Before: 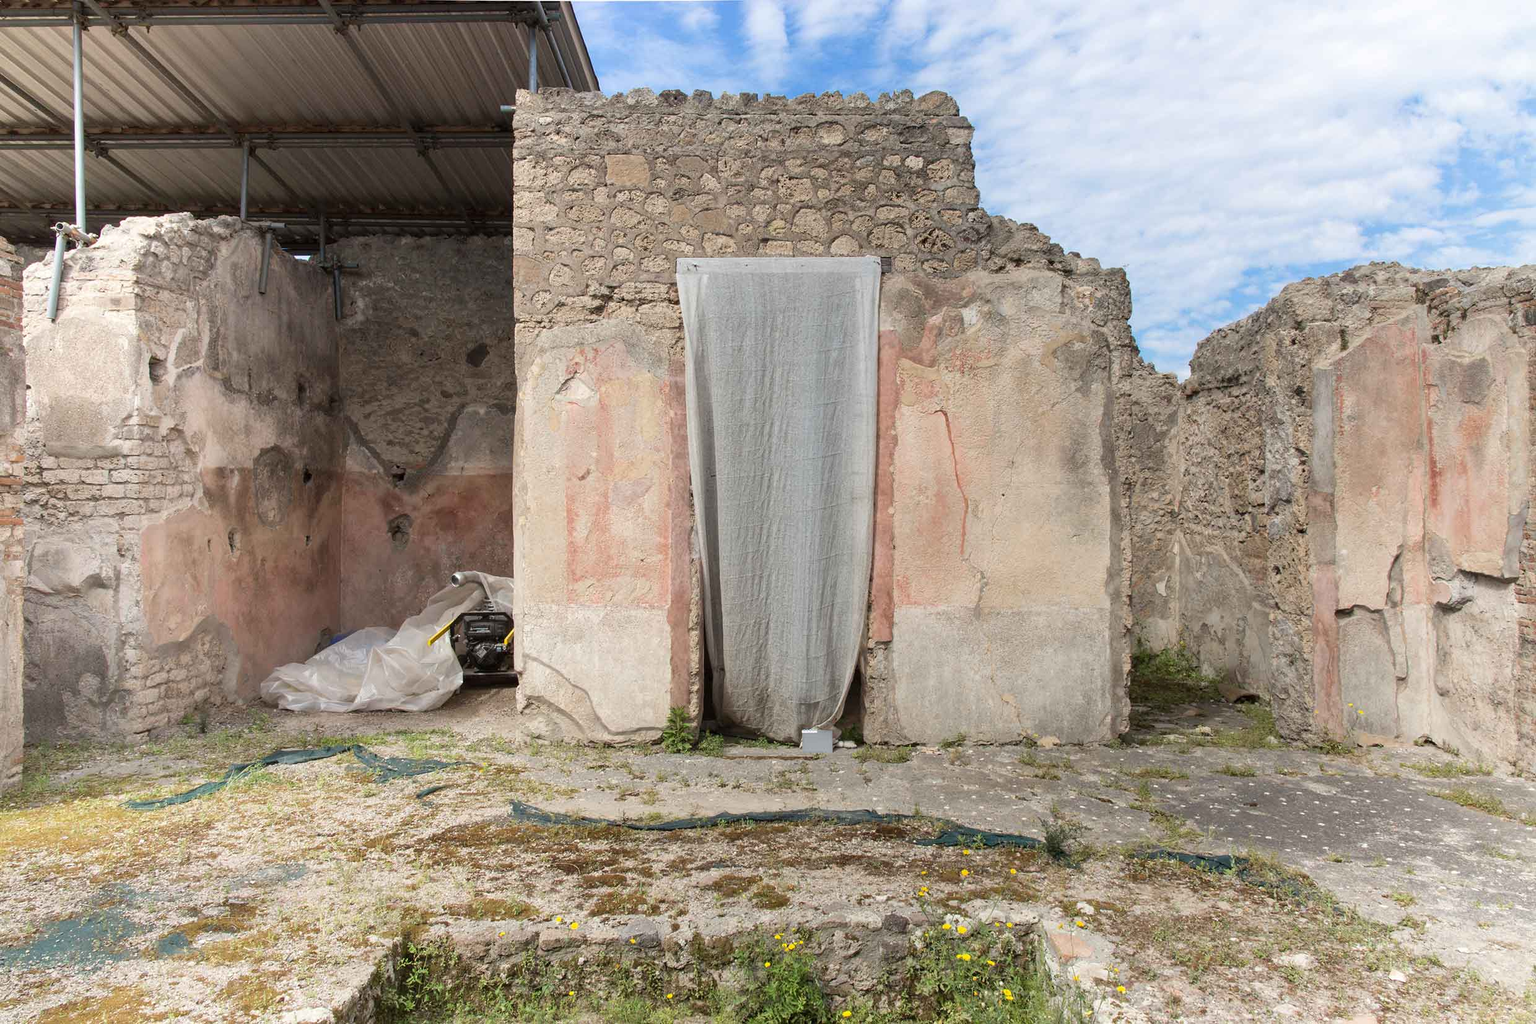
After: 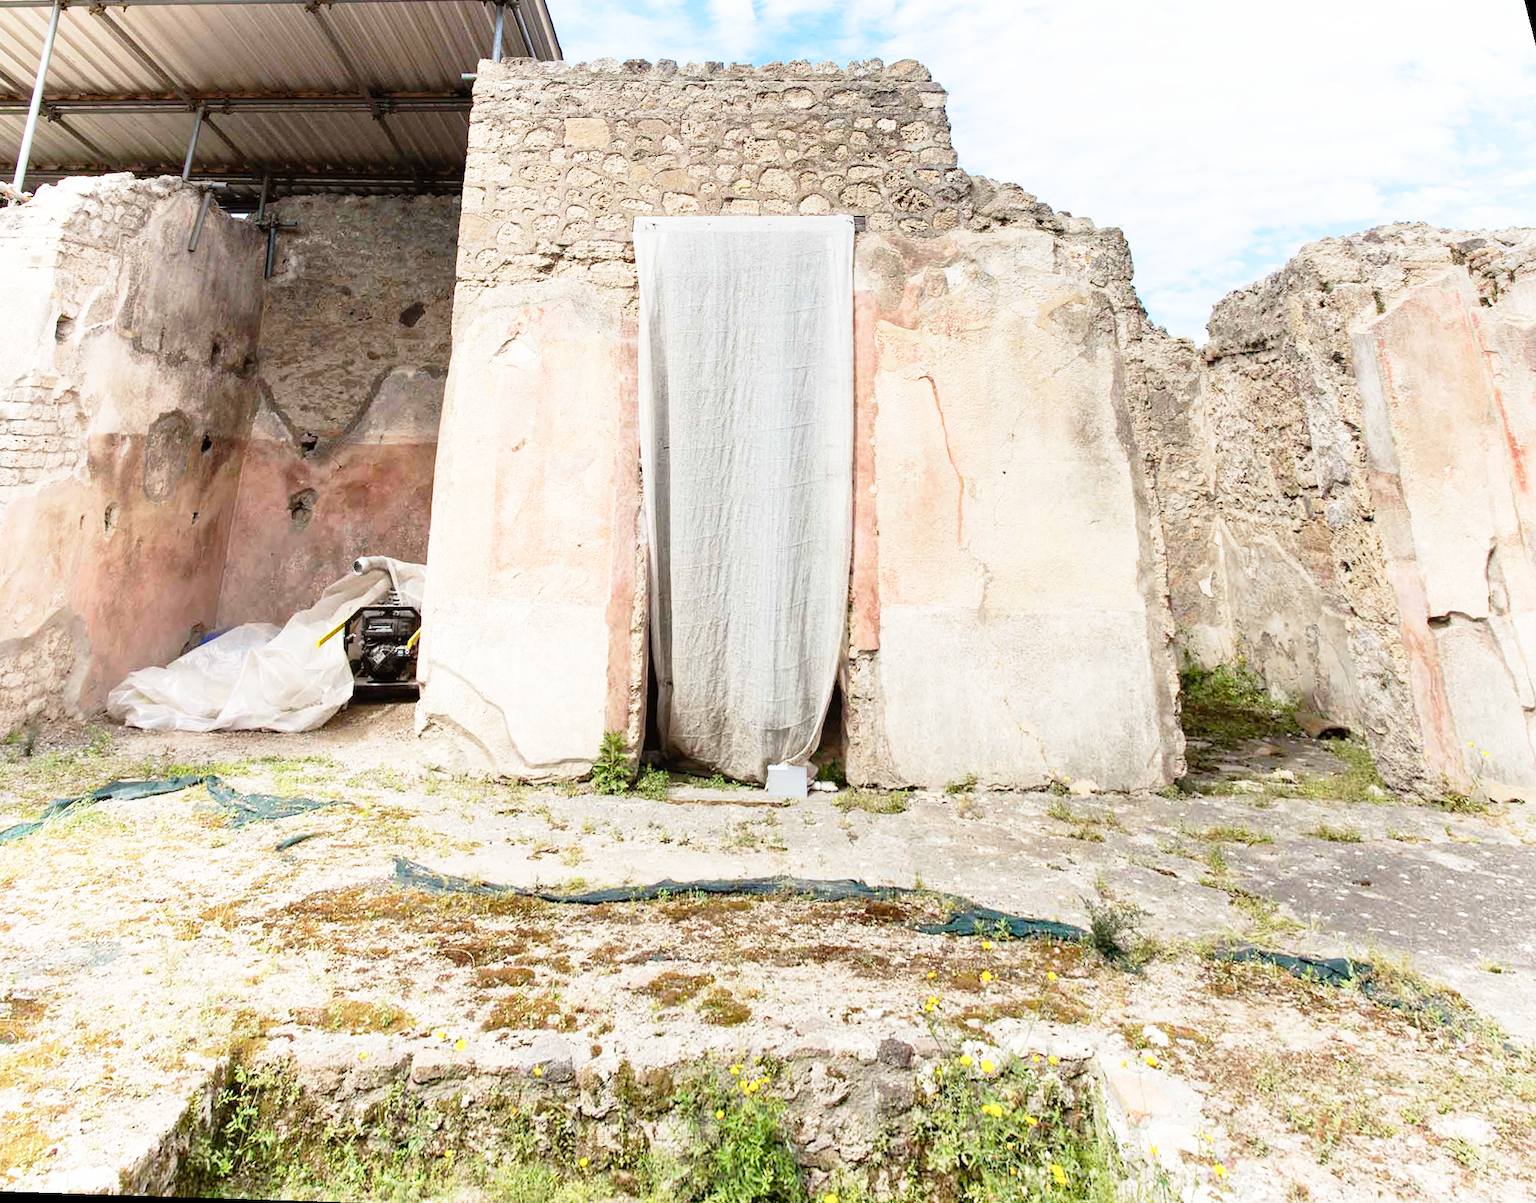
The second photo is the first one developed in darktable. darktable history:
rotate and perspective: rotation 0.72°, lens shift (vertical) -0.352, lens shift (horizontal) -0.051, crop left 0.152, crop right 0.859, crop top 0.019, crop bottom 0.964
base curve: curves: ch0 [(0, 0) (0.012, 0.01) (0.073, 0.168) (0.31, 0.711) (0.645, 0.957) (1, 1)], preserve colors none
